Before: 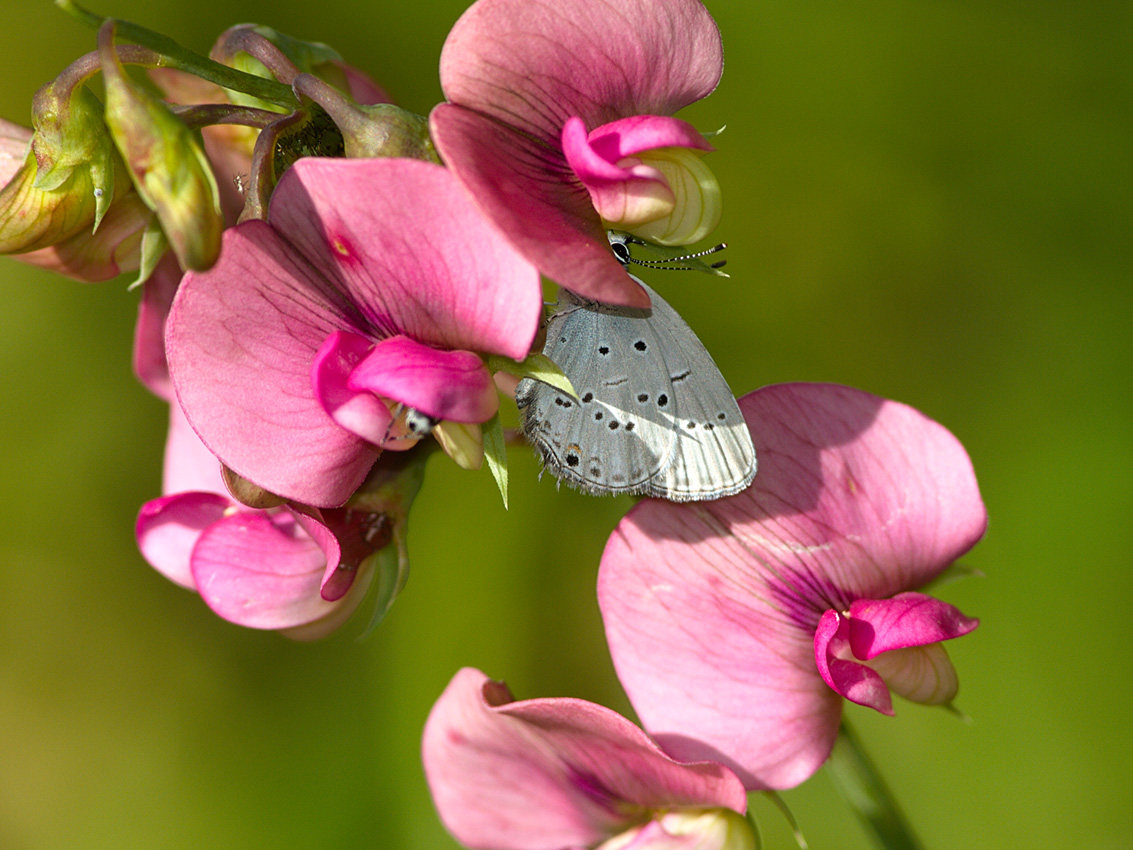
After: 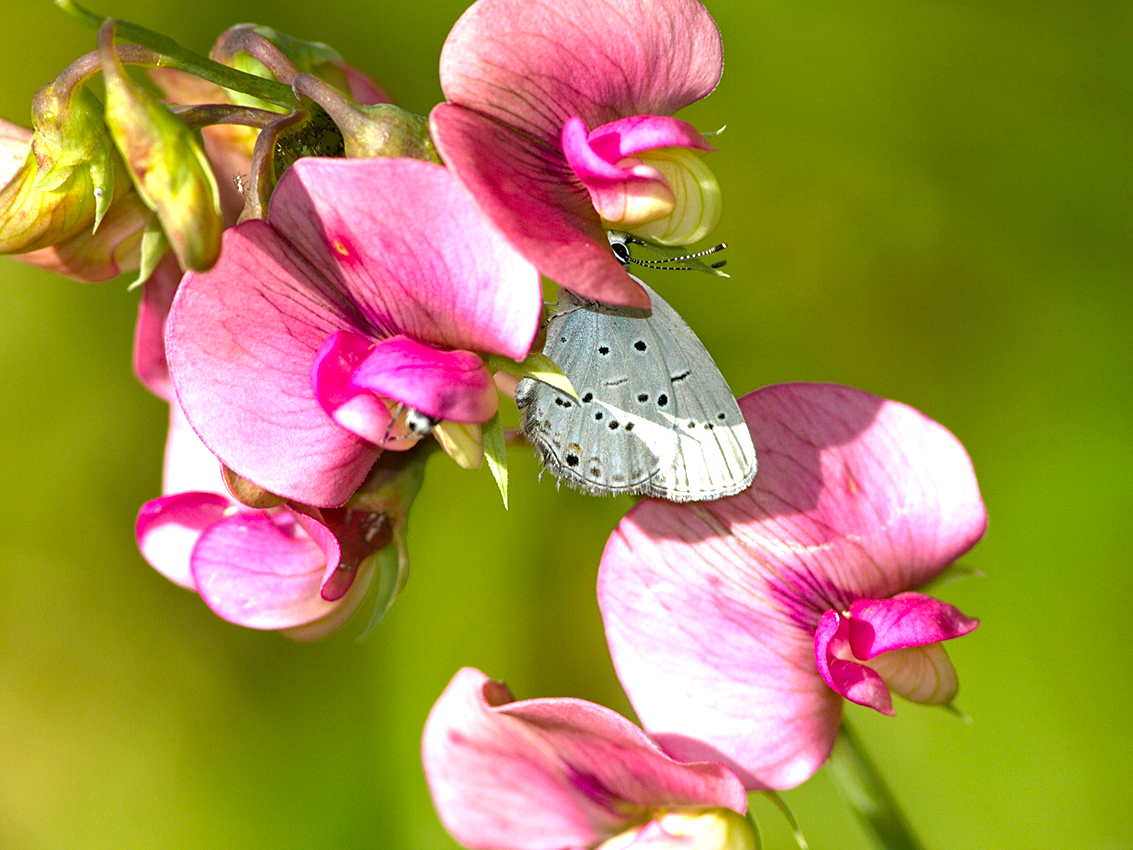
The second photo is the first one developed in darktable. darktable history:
exposure: exposure 0.505 EV, compensate exposure bias true, compensate highlight preservation false
haze removal: compatibility mode true, adaptive false
